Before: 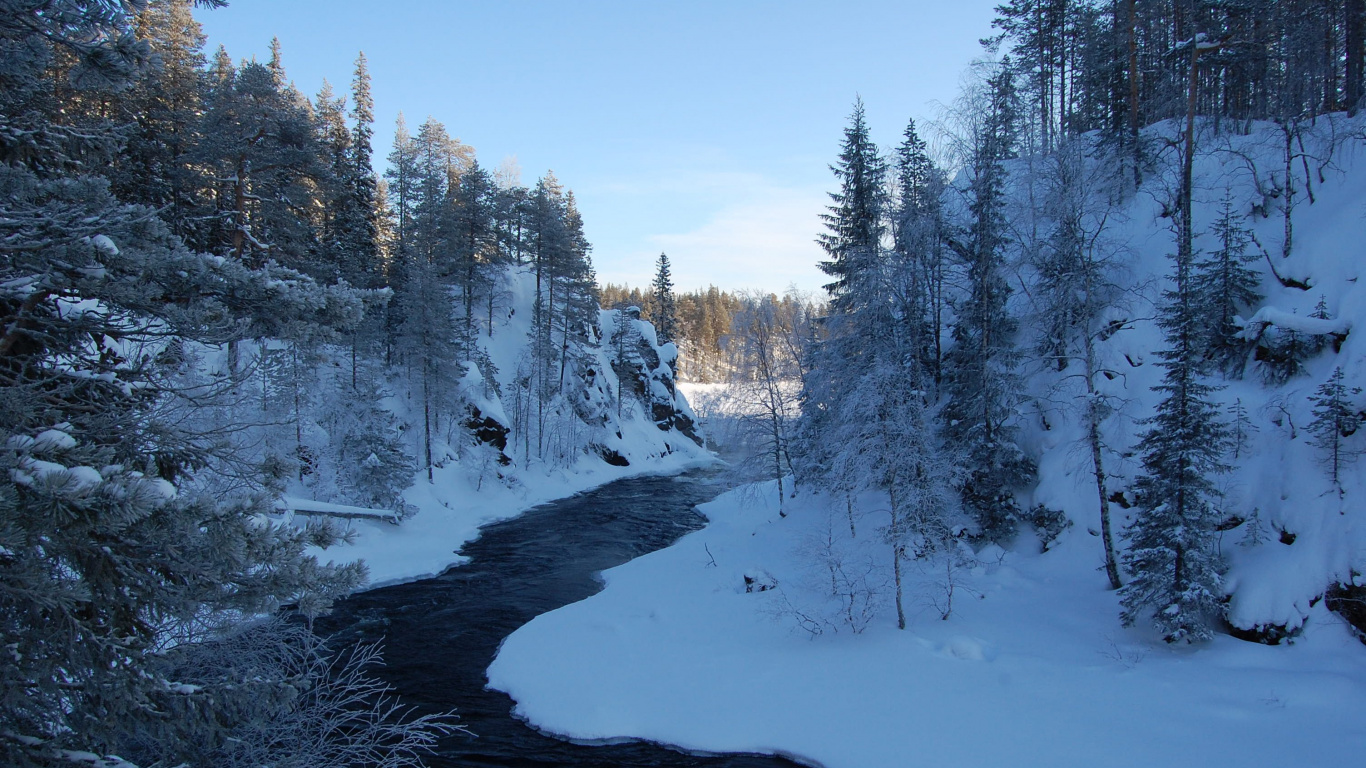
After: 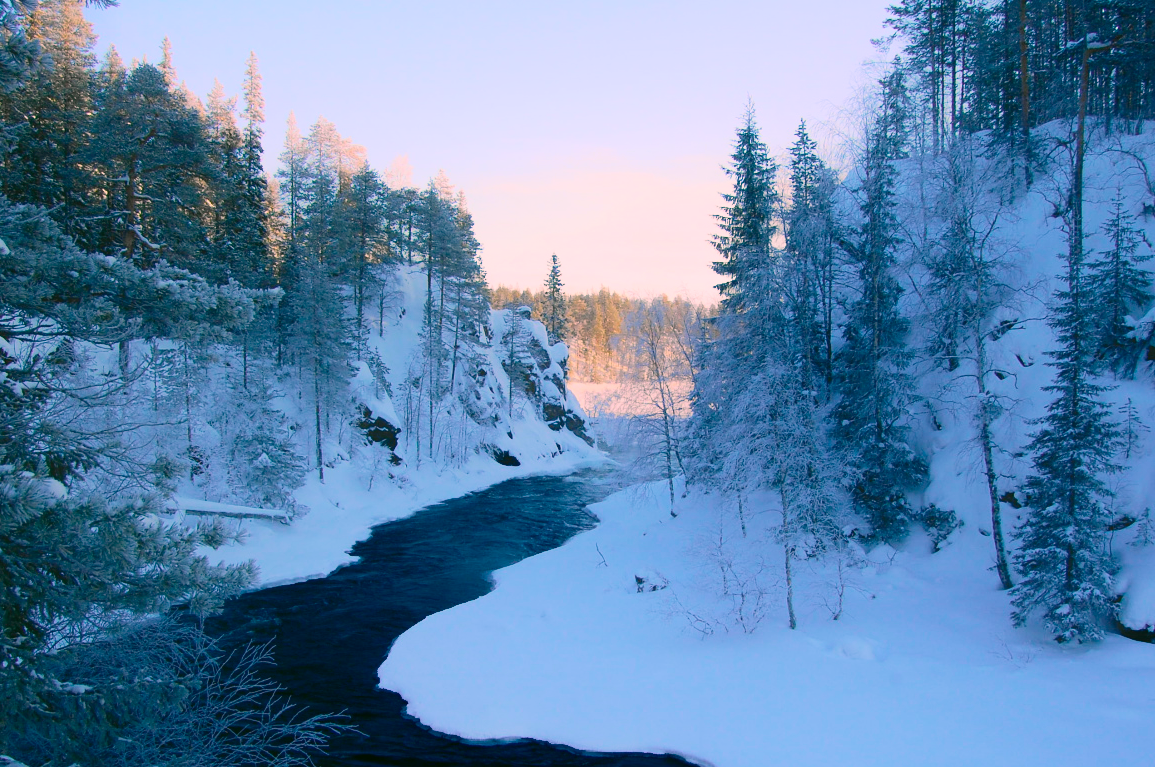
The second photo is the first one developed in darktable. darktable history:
crop: left 8.02%, right 7.392%
color balance rgb: highlights gain › chroma 4.644%, highlights gain › hue 33.91°, perceptual saturation grading › global saturation -12.404%, perceptual brilliance grading › mid-tones 10.104%, perceptual brilliance grading › shadows 15.623%, global vibrance 20%
contrast equalizer: y [[0.6 ×6], [0.55 ×6], [0 ×6], [0 ×6], [0 ×6]], mix -0.984
exposure: black level correction 0.002, compensate exposure bias true, compensate highlight preservation false
tone curve: curves: ch0 [(0, 0.003) (0.044, 0.025) (0.12, 0.089) (0.197, 0.168) (0.281, 0.273) (0.468, 0.548) (0.583, 0.691) (0.701, 0.815) (0.86, 0.922) (1, 0.982)]; ch1 [(0, 0) (0.232, 0.214) (0.404, 0.376) (0.461, 0.425) (0.493, 0.481) (0.501, 0.5) (0.517, 0.524) (0.55, 0.585) (0.598, 0.651) (0.671, 0.735) (0.796, 0.85) (1, 1)]; ch2 [(0, 0) (0.249, 0.216) (0.357, 0.317) (0.448, 0.432) (0.478, 0.492) (0.498, 0.499) (0.517, 0.527) (0.537, 0.564) (0.569, 0.617) (0.61, 0.659) (0.706, 0.75) (0.808, 0.809) (0.991, 0.968)], color space Lab, independent channels, preserve colors none
color correction: highlights a* 4.55, highlights b* 4.97, shadows a* -8.33, shadows b* 4.92
